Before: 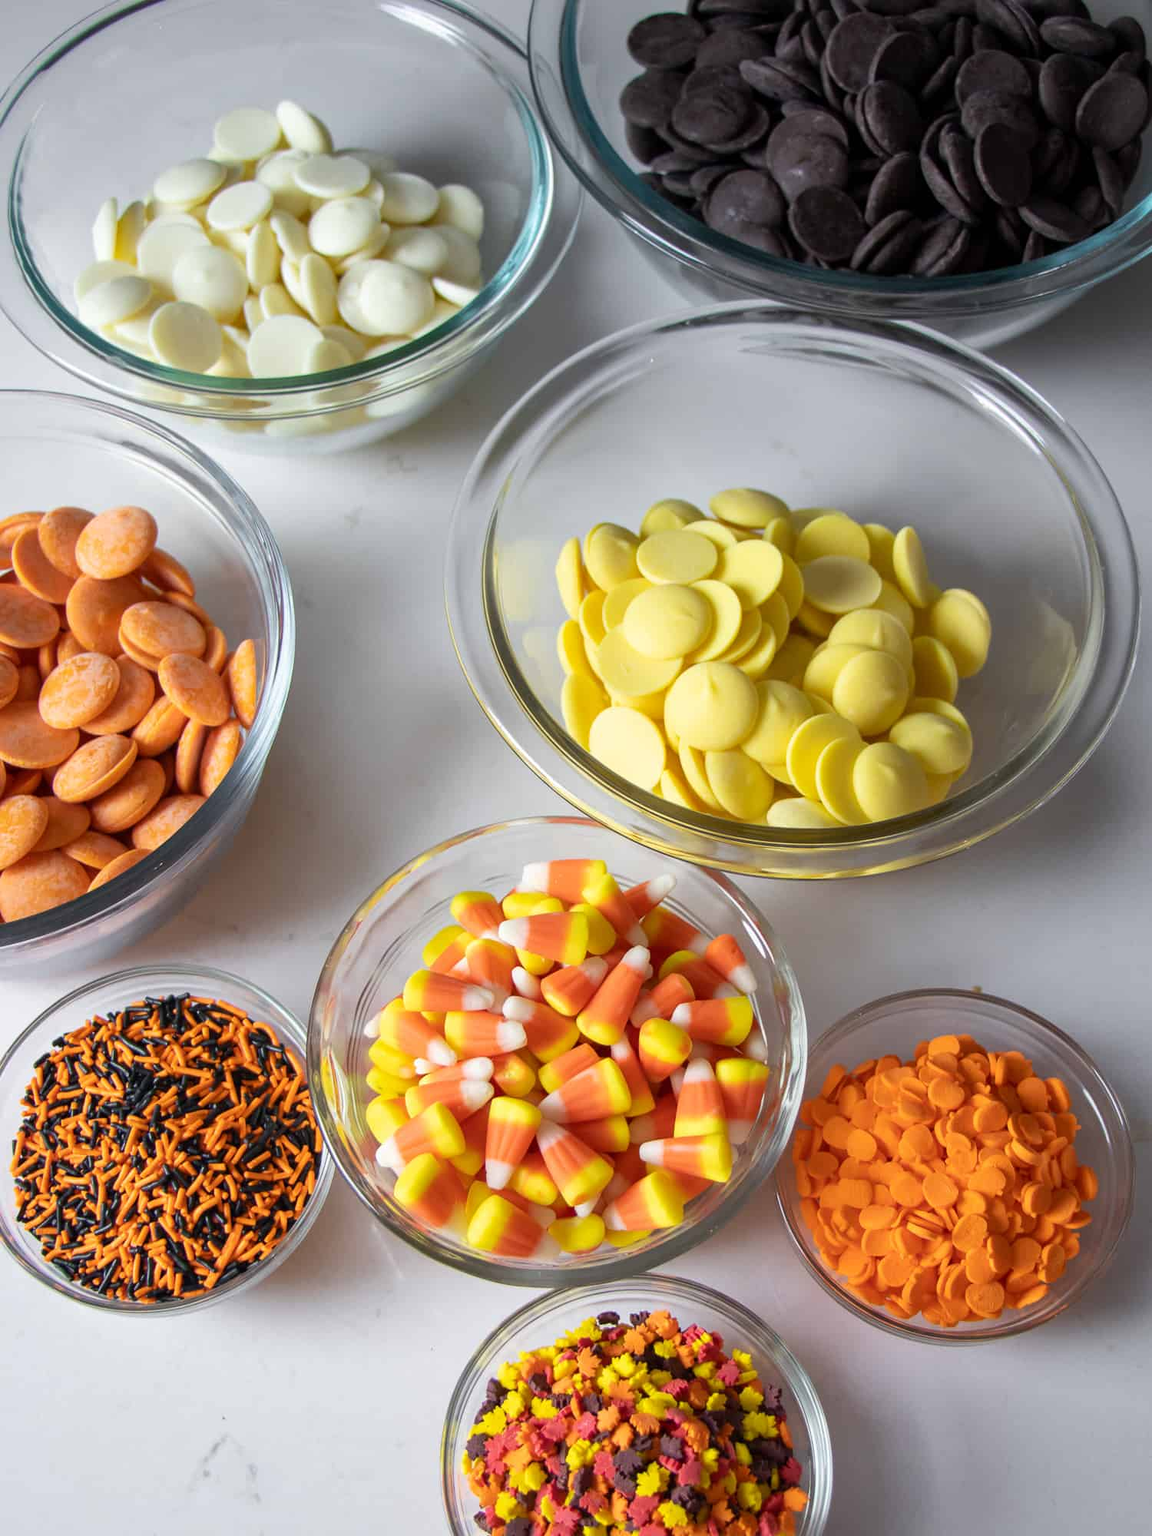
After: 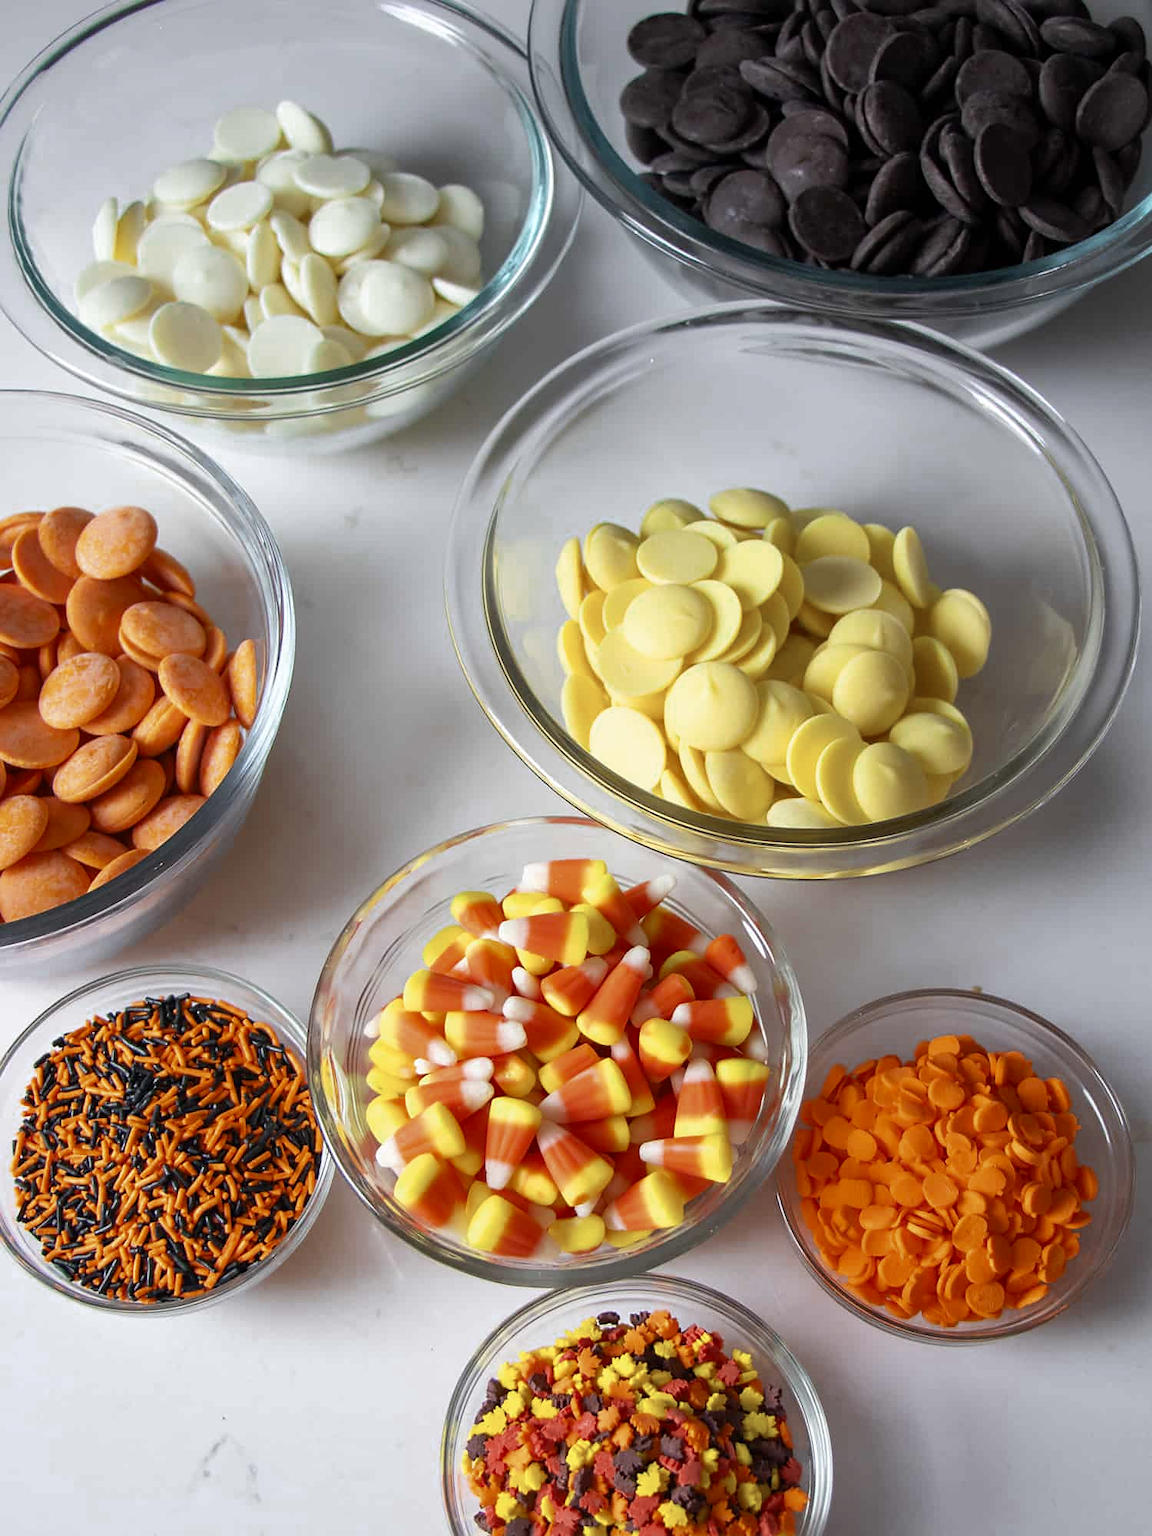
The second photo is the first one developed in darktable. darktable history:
sharpen: radius 1.559, amount 0.373, threshold 1.271
color zones: curves: ch0 [(0, 0.5) (0.125, 0.4) (0.25, 0.5) (0.375, 0.4) (0.5, 0.4) (0.625, 0.6) (0.75, 0.6) (0.875, 0.5)]; ch1 [(0, 0.4) (0.125, 0.5) (0.25, 0.4) (0.375, 0.4) (0.5, 0.4) (0.625, 0.4) (0.75, 0.5) (0.875, 0.4)]; ch2 [(0, 0.6) (0.125, 0.5) (0.25, 0.5) (0.375, 0.6) (0.5, 0.6) (0.625, 0.5) (0.75, 0.5) (0.875, 0.5)]
